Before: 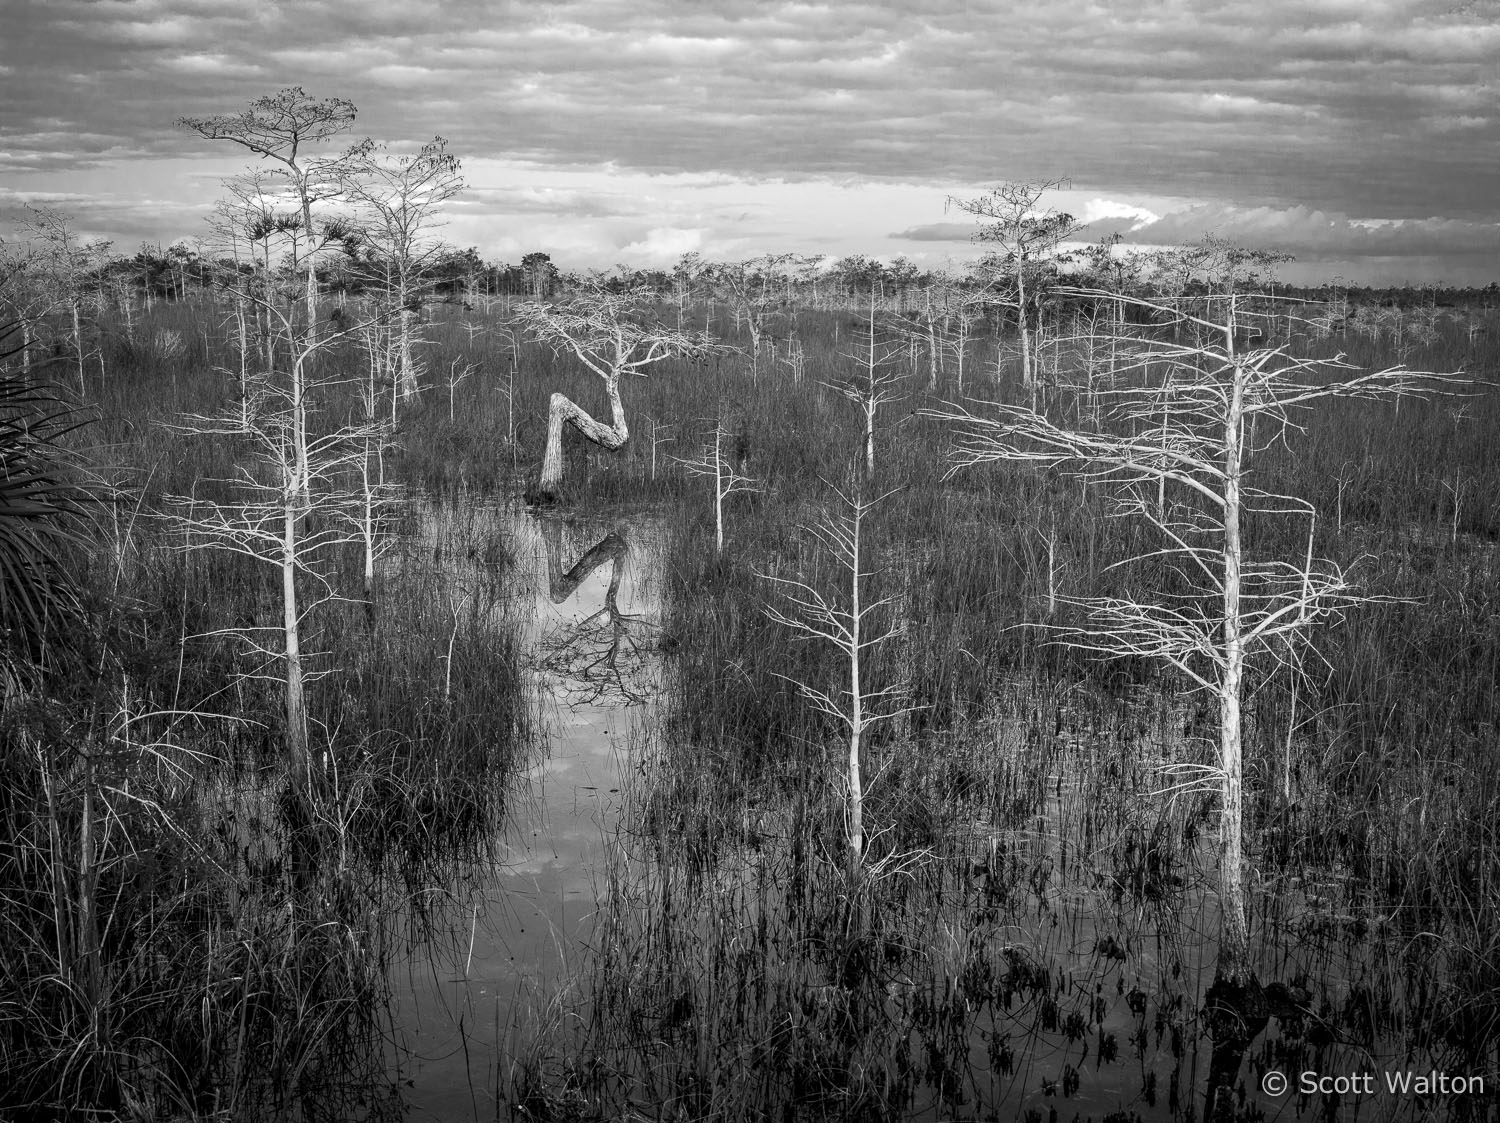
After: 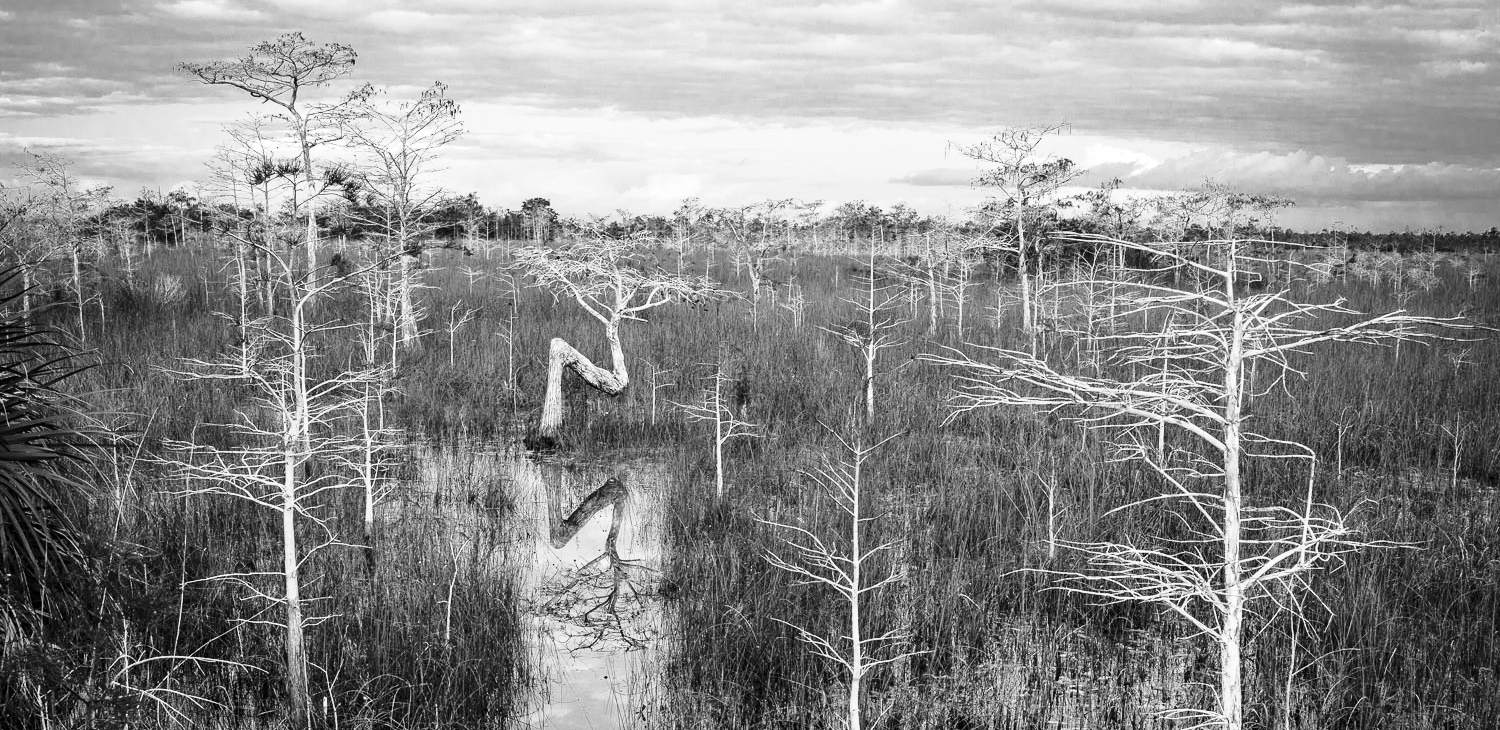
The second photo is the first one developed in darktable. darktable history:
crop and rotate: top 4.972%, bottom 29.96%
base curve: curves: ch0 [(0, 0) (0.028, 0.03) (0.121, 0.232) (0.46, 0.748) (0.859, 0.968) (1, 1)], preserve colors none
